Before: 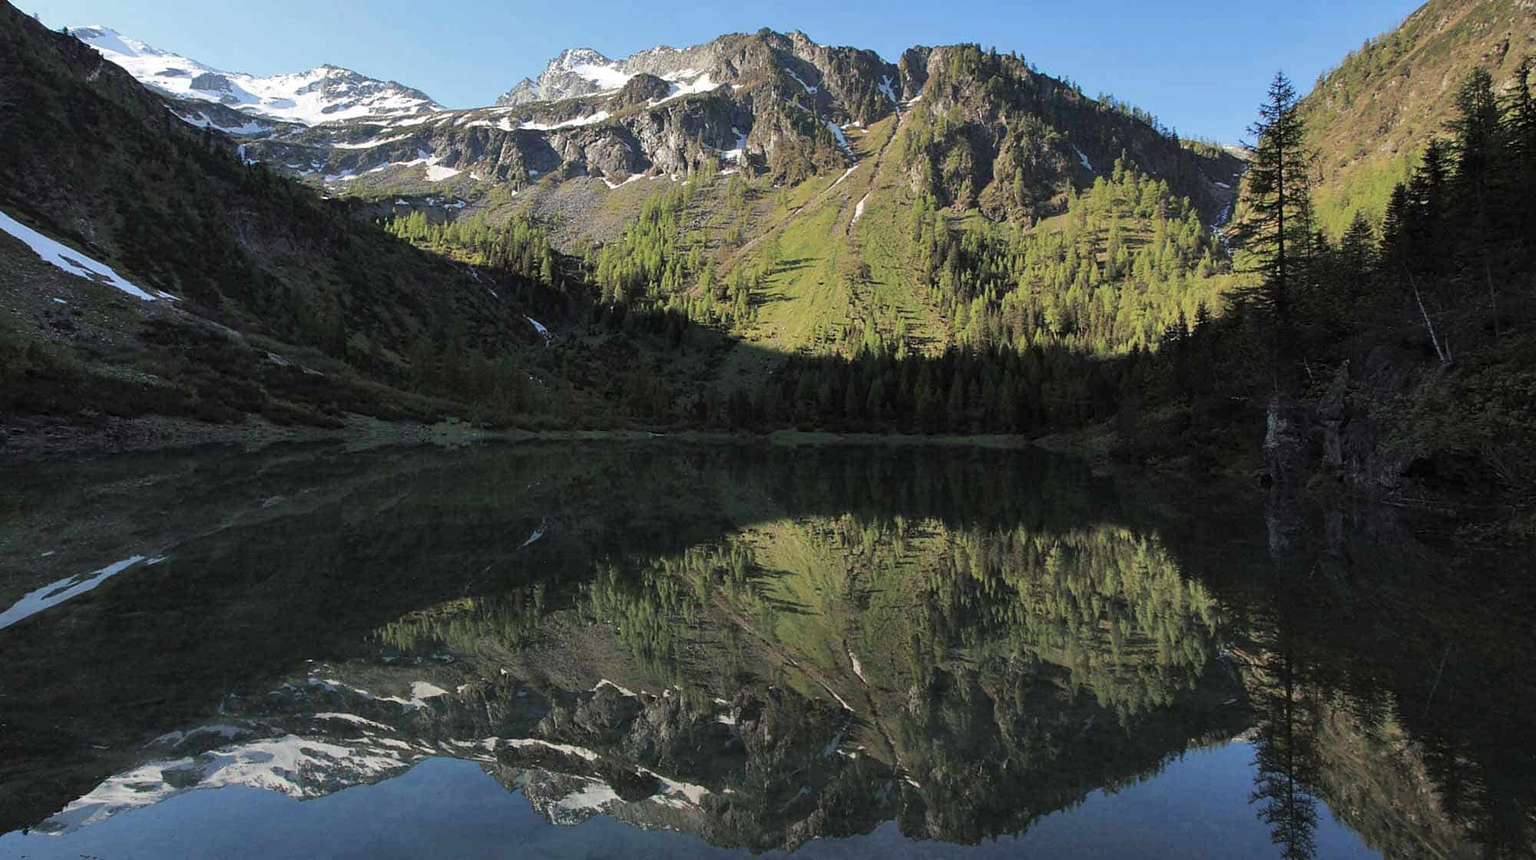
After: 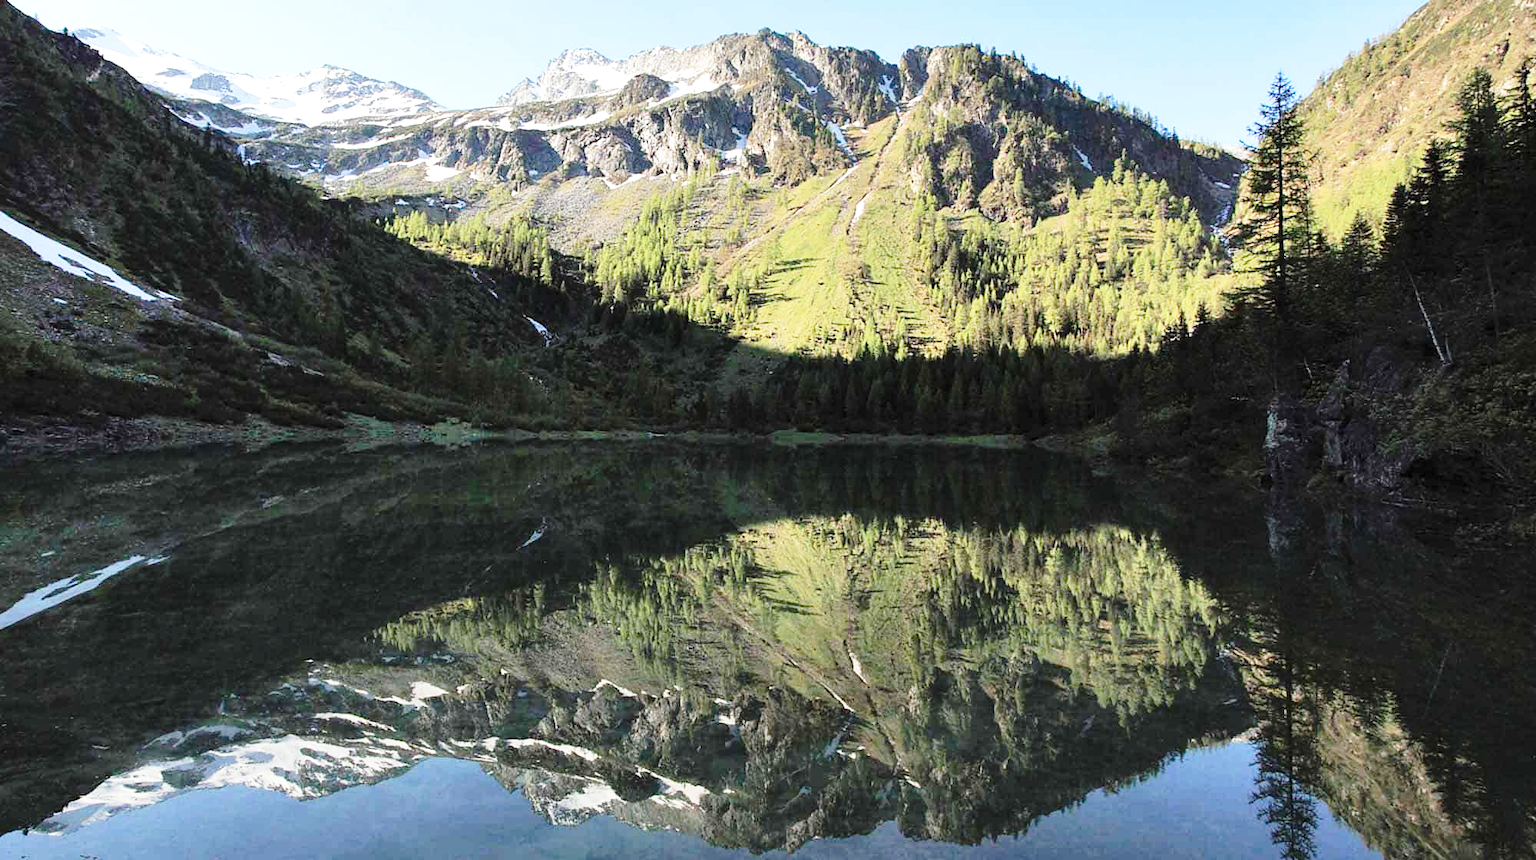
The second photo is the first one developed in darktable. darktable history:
exposure: exposure 0.576 EV, compensate highlight preservation false
base curve: curves: ch0 [(0, 0) (0.028, 0.03) (0.121, 0.232) (0.46, 0.748) (0.859, 0.968) (1, 1)], preserve colors none
